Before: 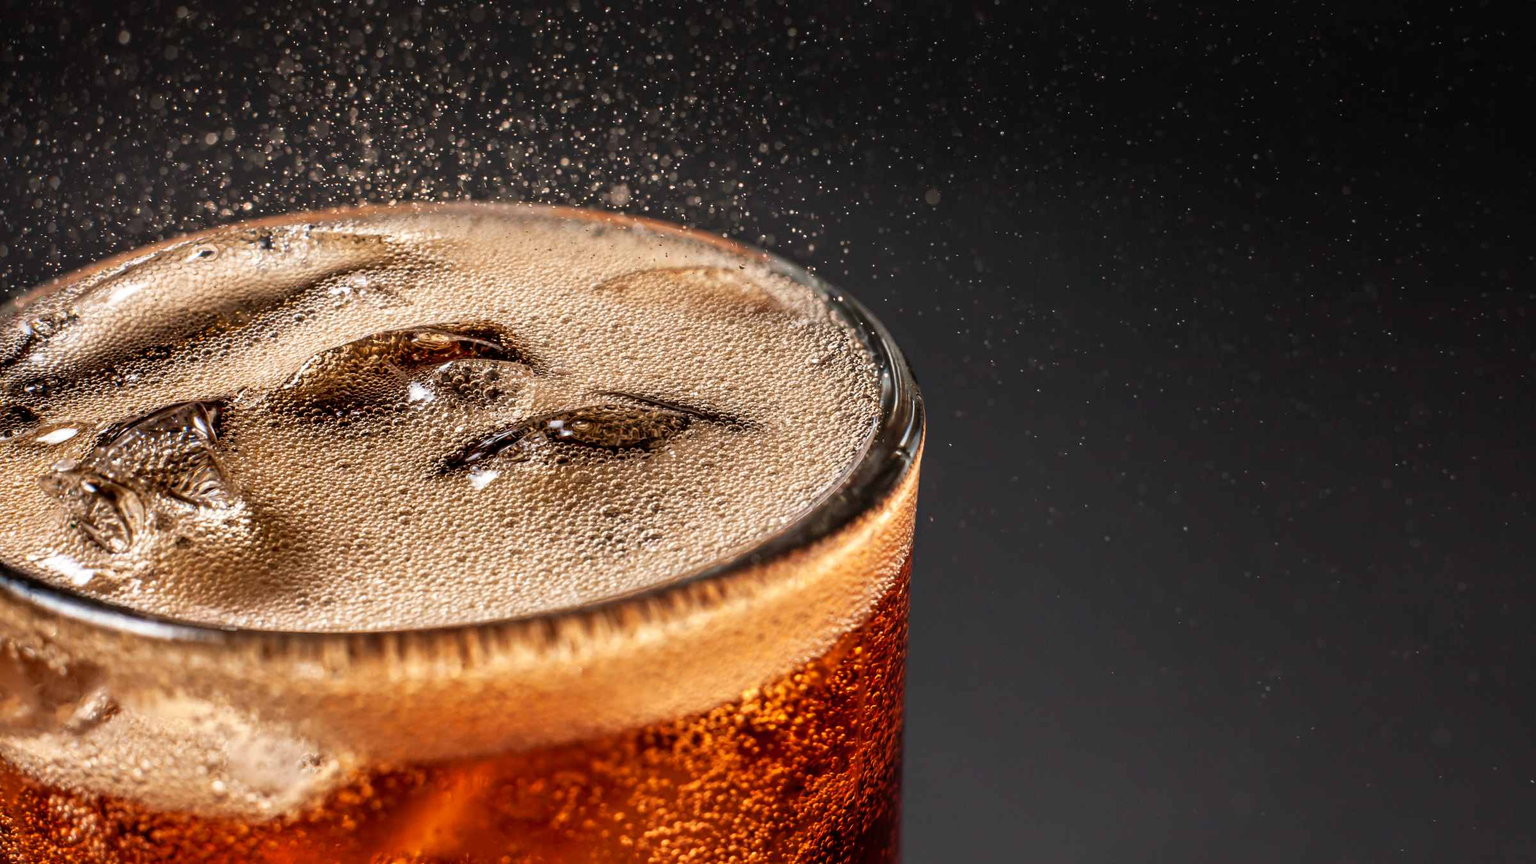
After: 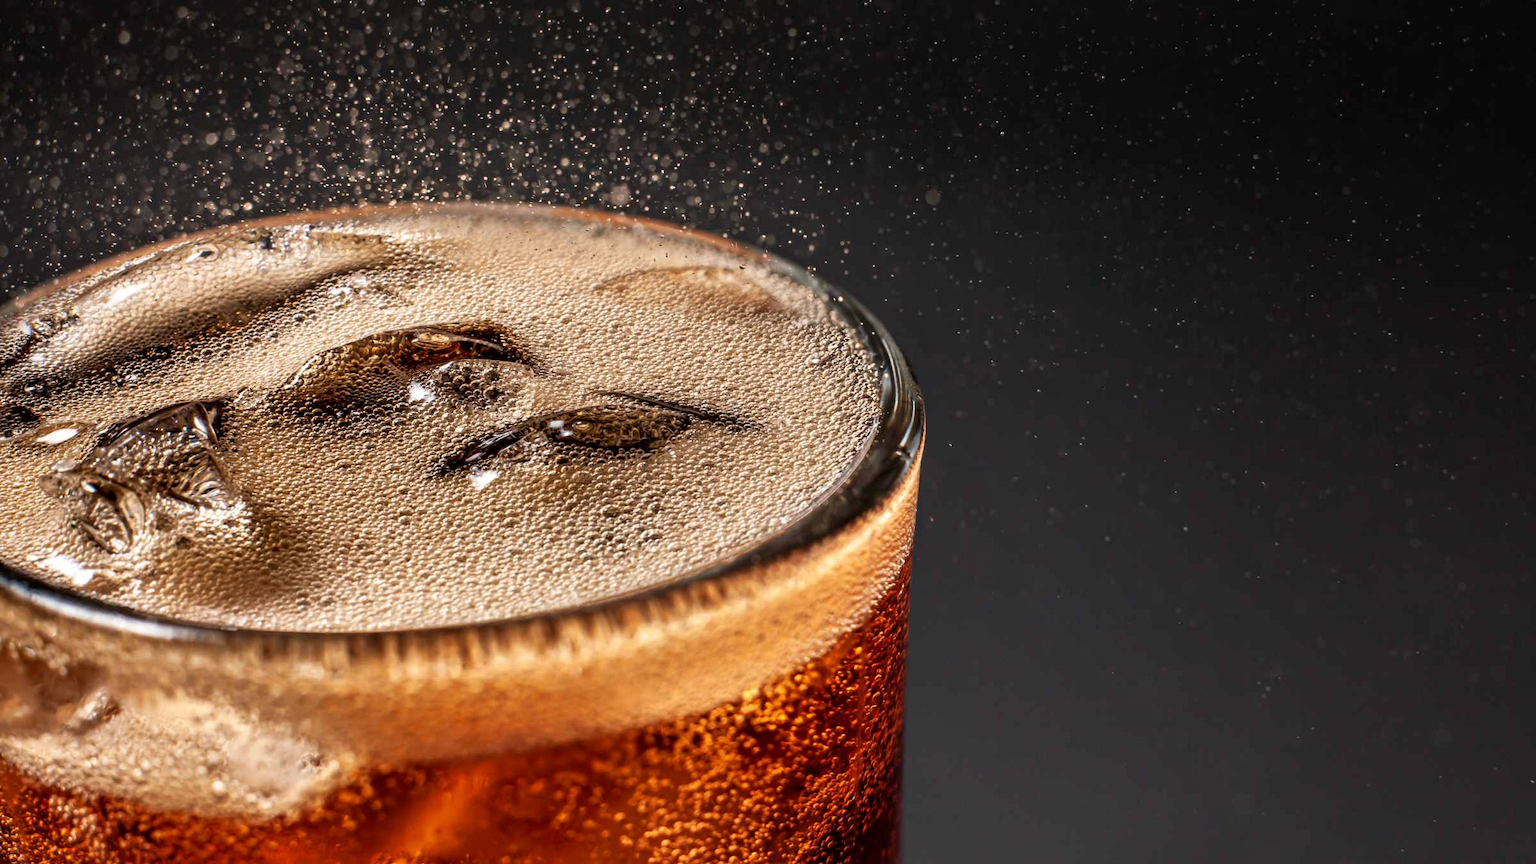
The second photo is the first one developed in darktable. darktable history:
base curve: curves: ch0 [(0, 0) (0.303, 0.277) (1, 1)]
local contrast: mode bilateral grid, contrast 100, coarseness 100, detail 108%, midtone range 0.2
